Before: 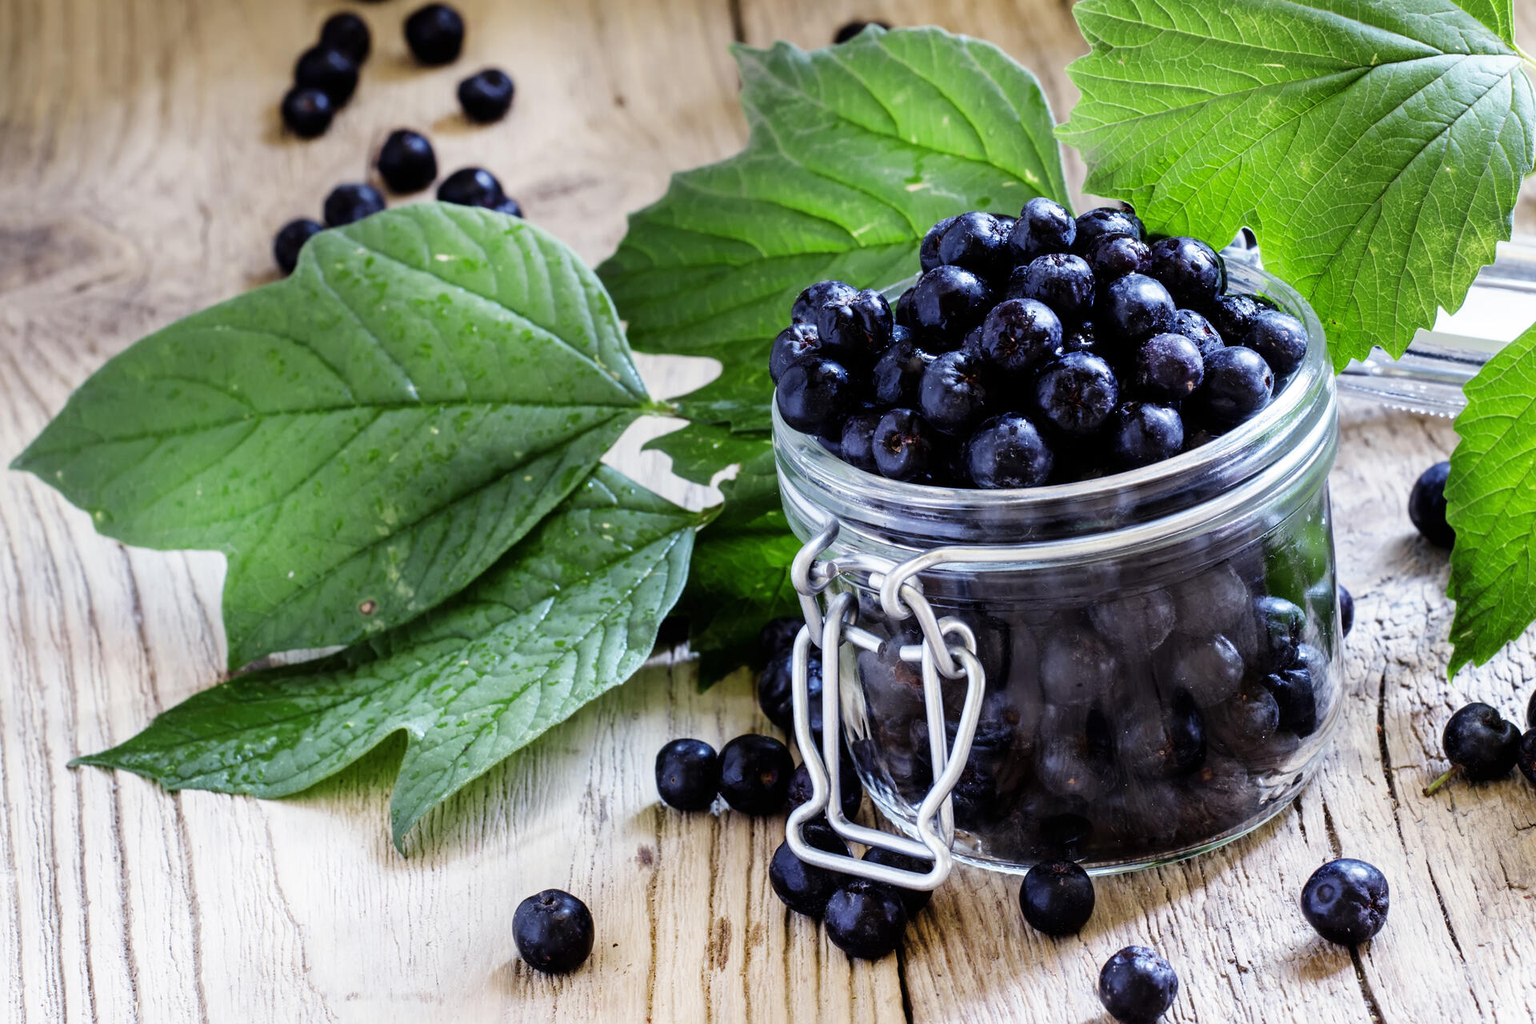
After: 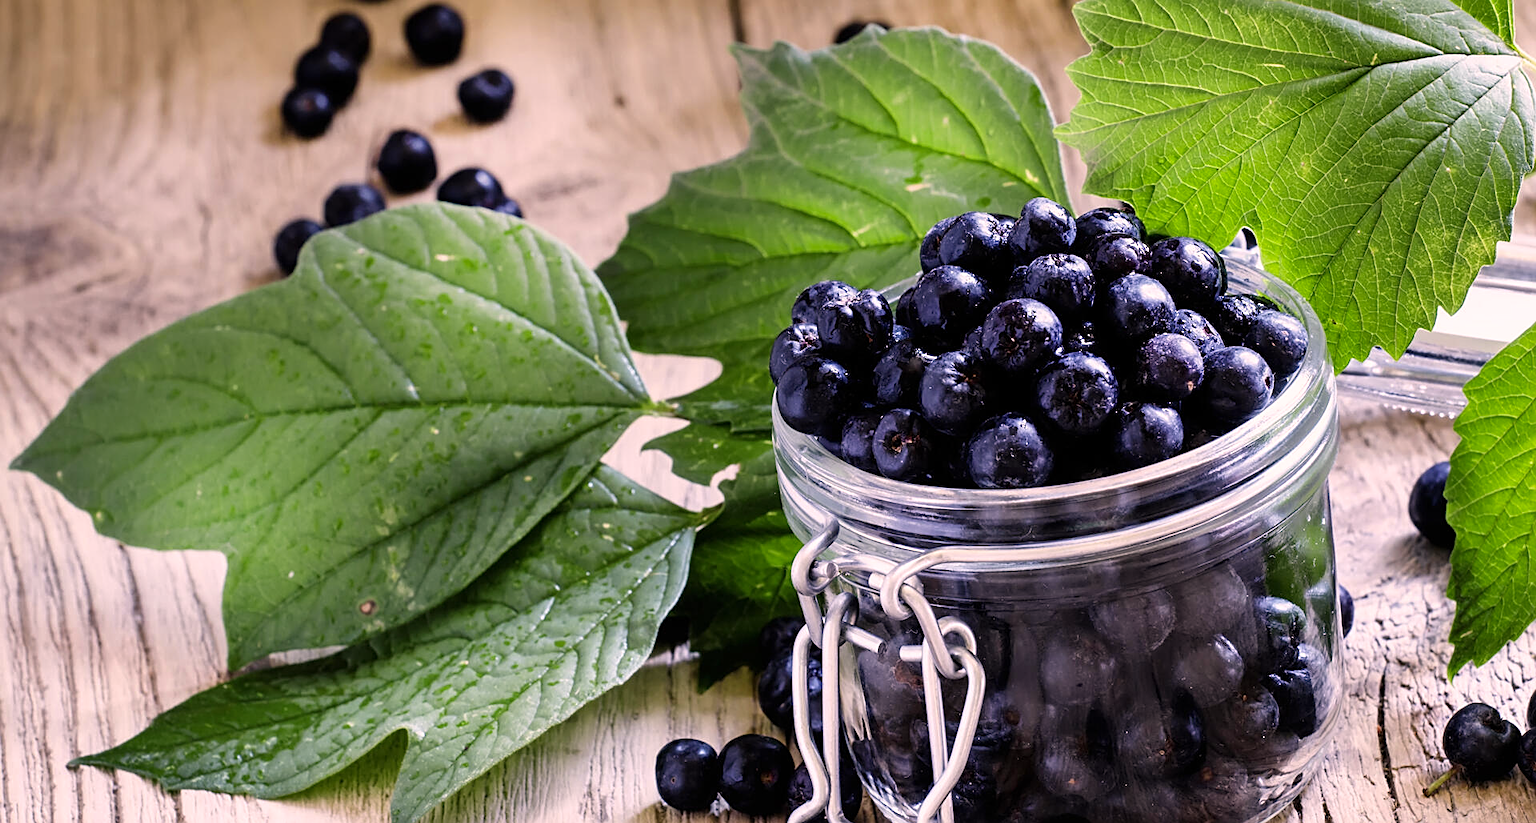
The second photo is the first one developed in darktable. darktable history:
color correction: highlights a* 12.41, highlights b* 5.57
shadows and highlights: shadows 11.07, white point adjustment 1.13, soften with gaussian
crop: bottom 19.603%
sharpen: amount 0.492
